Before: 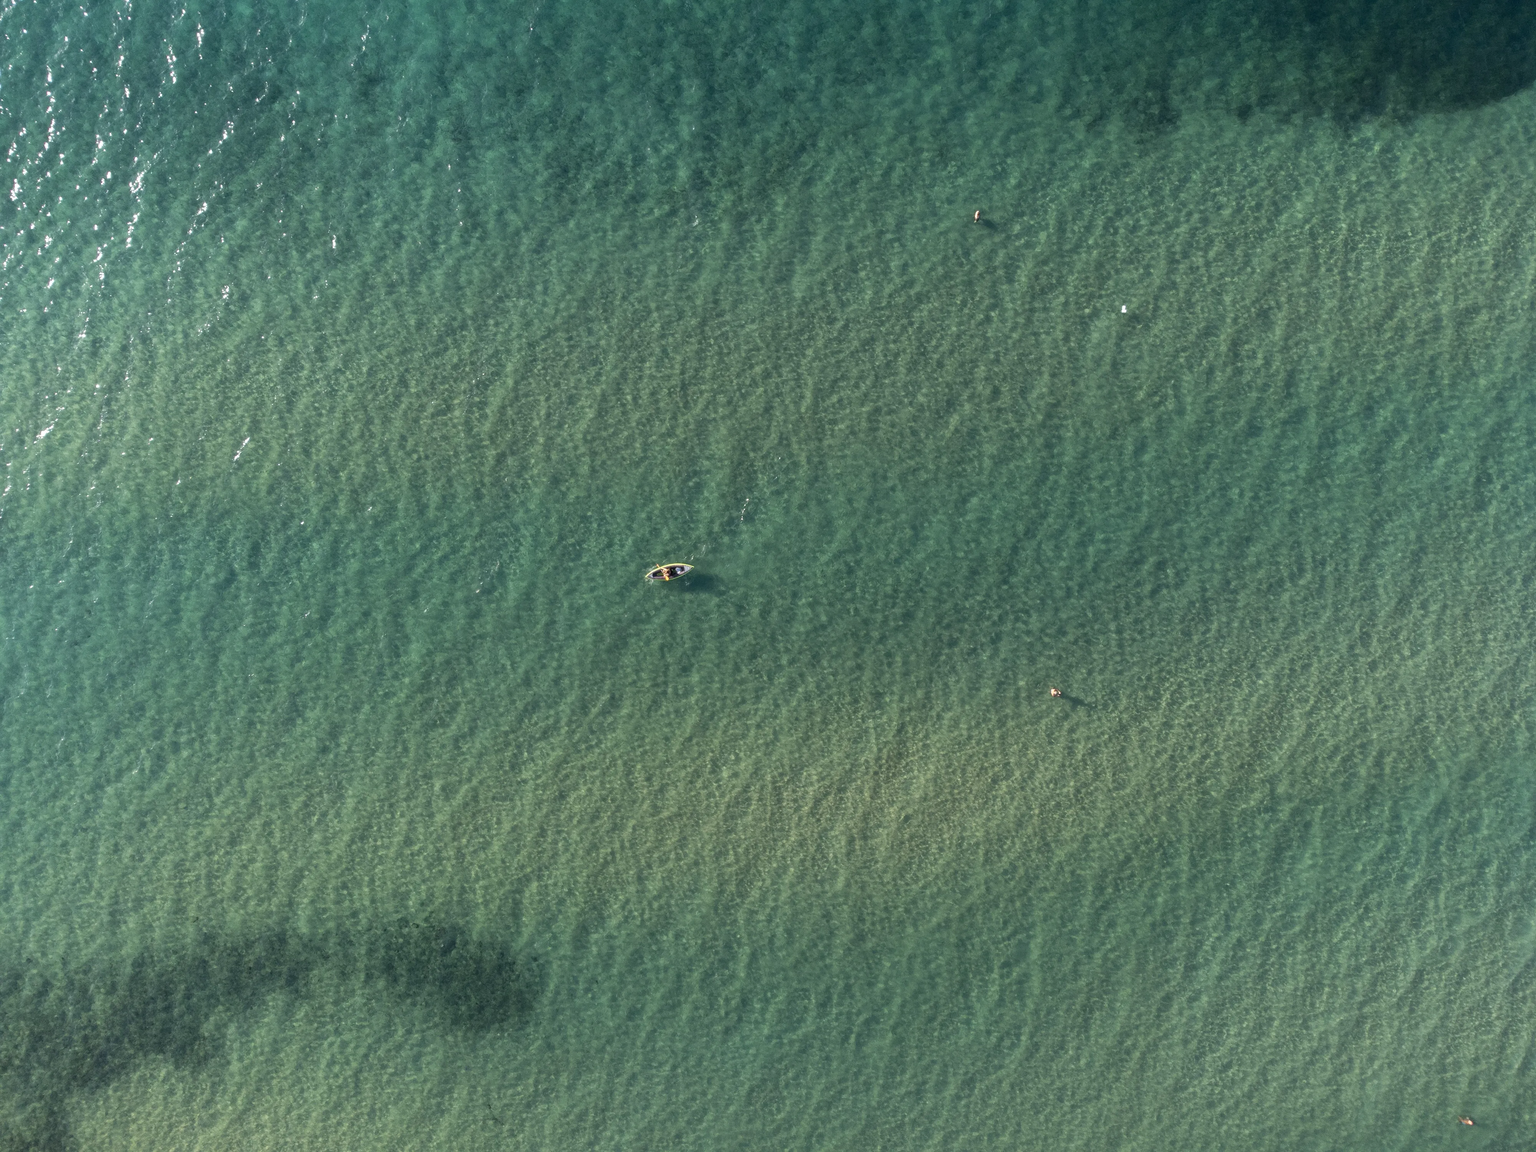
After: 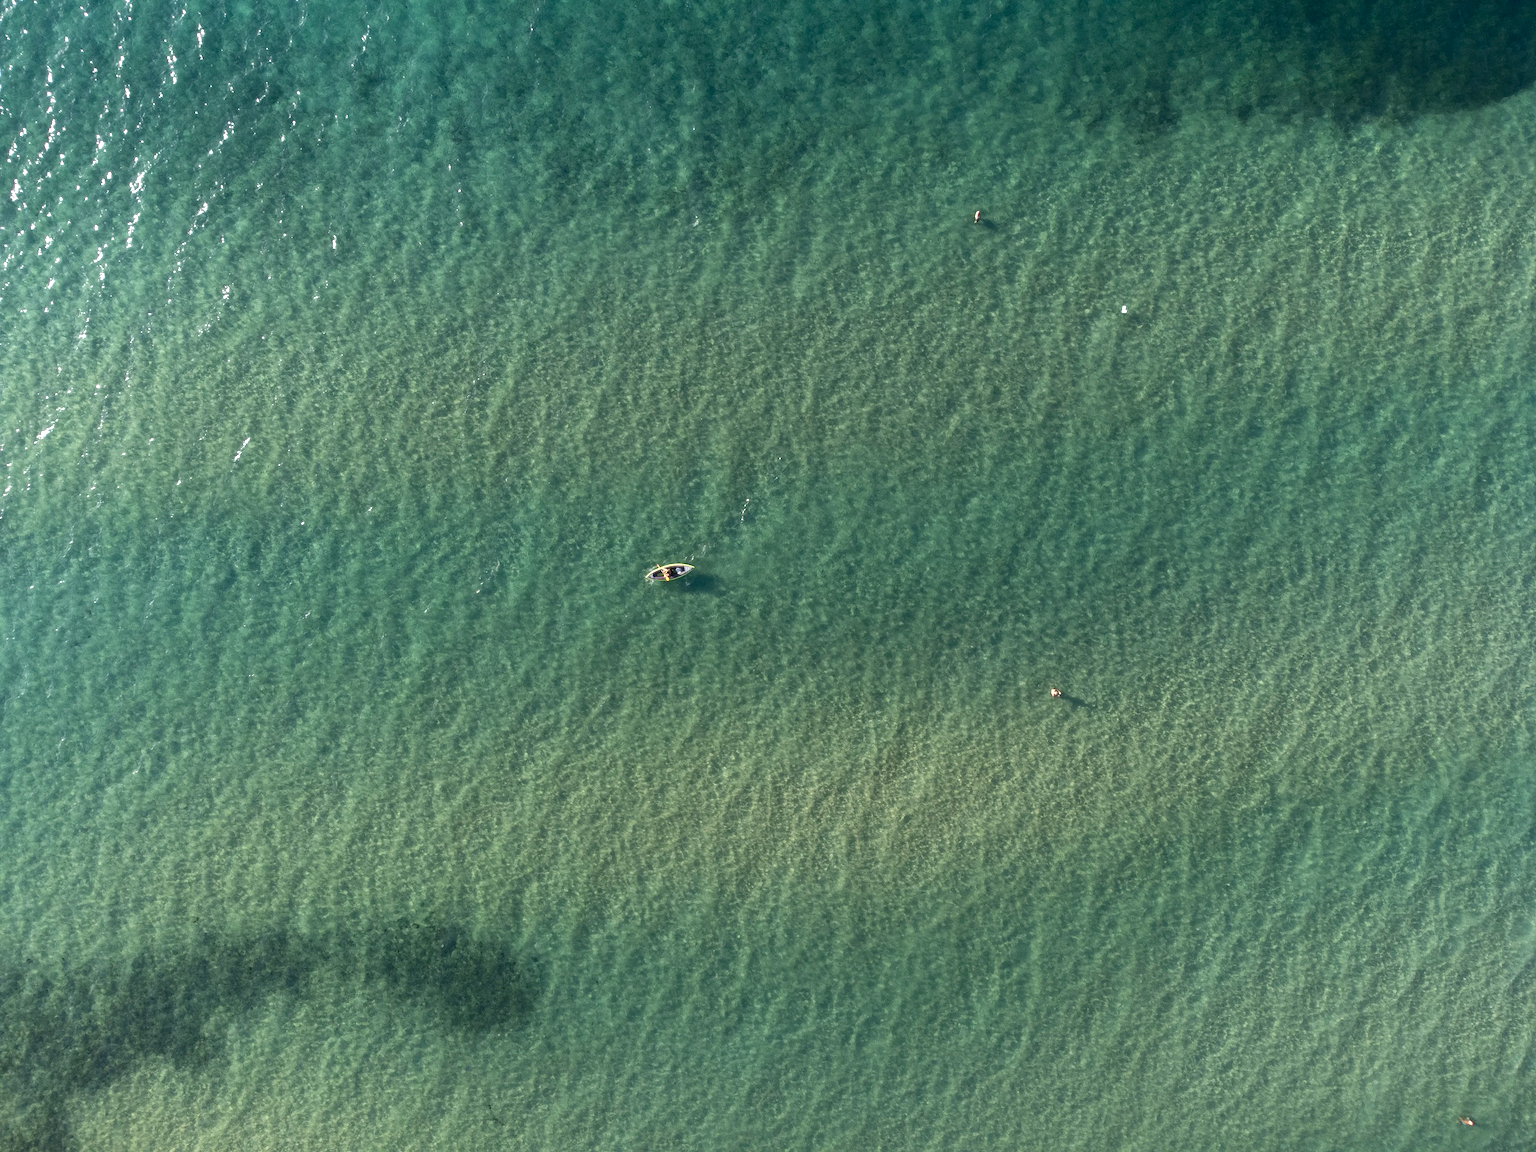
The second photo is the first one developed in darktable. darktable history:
color balance rgb: shadows lift › luminance -9.917%, perceptual saturation grading › global saturation 14.384%, perceptual saturation grading › highlights -25.446%, perceptual saturation grading › shadows 25.986%, perceptual brilliance grading › global brilliance -5.187%, perceptual brilliance grading › highlights 23.823%, perceptual brilliance grading › mid-tones 7.487%, perceptual brilliance grading › shadows -4.507%, contrast -9.4%
